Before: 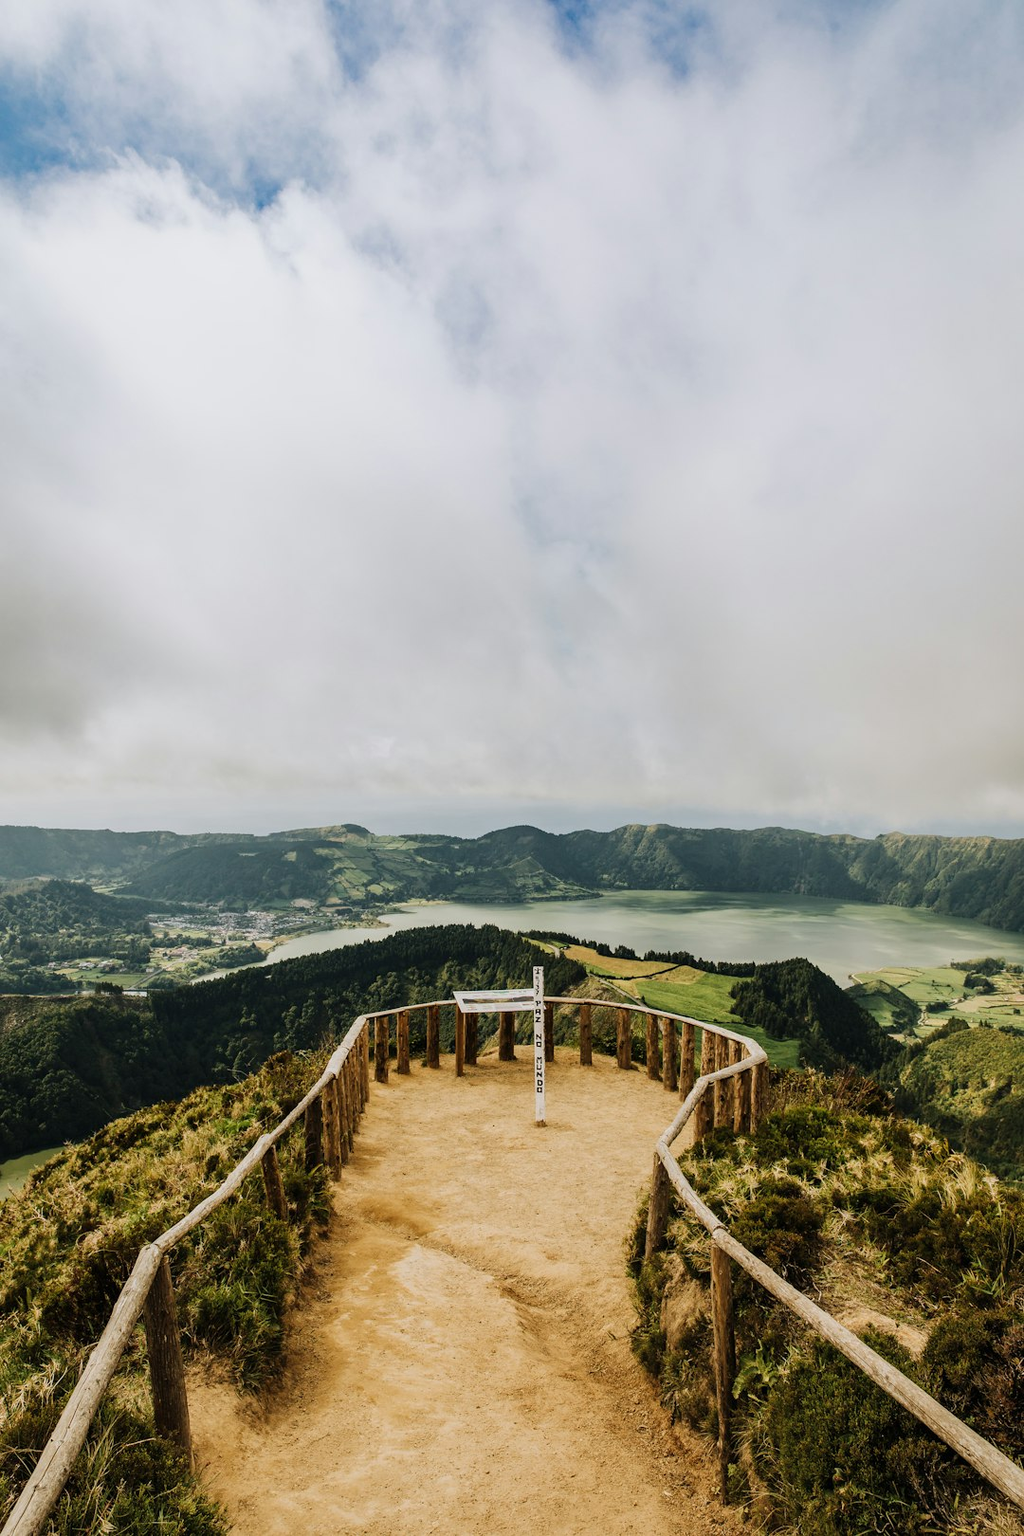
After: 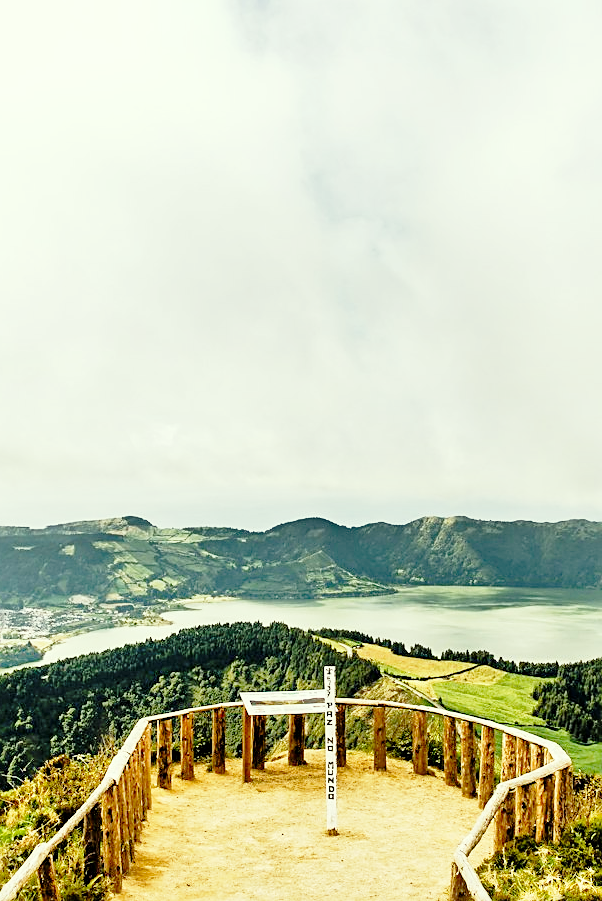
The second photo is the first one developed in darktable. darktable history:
base curve: curves: ch0 [(0, 0) (0.028, 0.03) (0.121, 0.232) (0.46, 0.748) (0.859, 0.968) (1, 1)], preserve colors none
exposure: black level correction 0.003, exposure 0.385 EV, compensate exposure bias true, compensate highlight preservation false
crop and rotate: left 22.038%, top 21.826%, right 22.219%, bottom 22.517%
sharpen: on, module defaults
shadows and highlights: soften with gaussian
tone equalizer: -7 EV 0.152 EV, -6 EV 0.62 EV, -5 EV 1.14 EV, -4 EV 1.36 EV, -3 EV 1.18 EV, -2 EV 0.6 EV, -1 EV 0.152 EV
color correction: highlights a* -4.38, highlights b* 6.78
